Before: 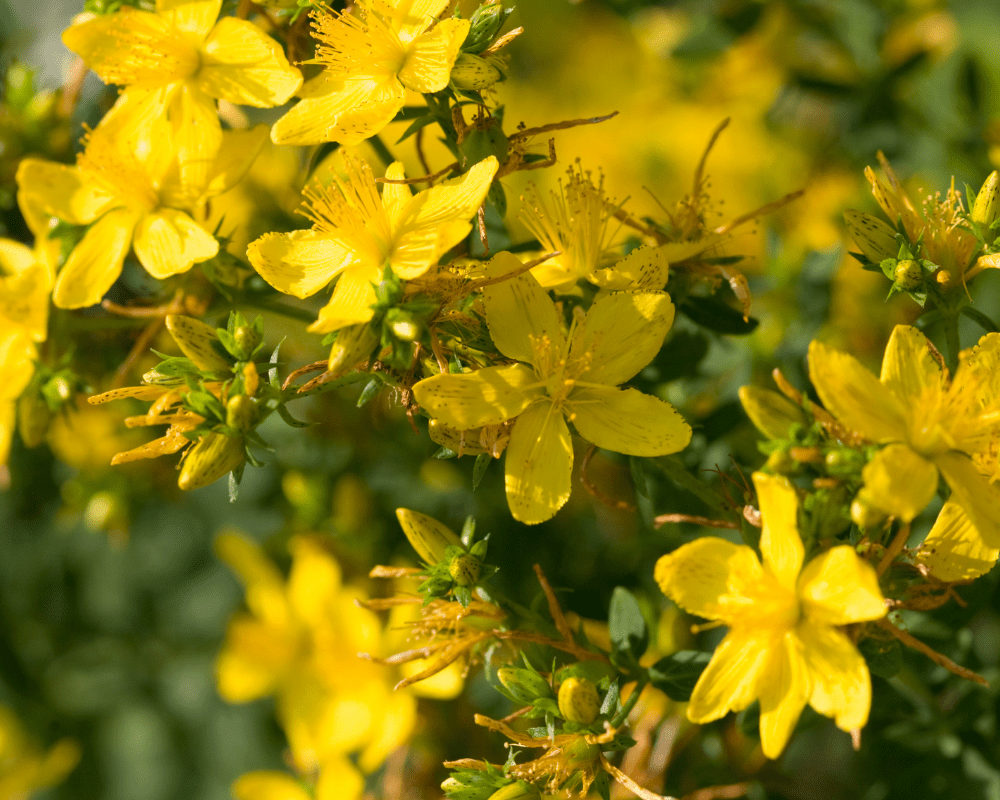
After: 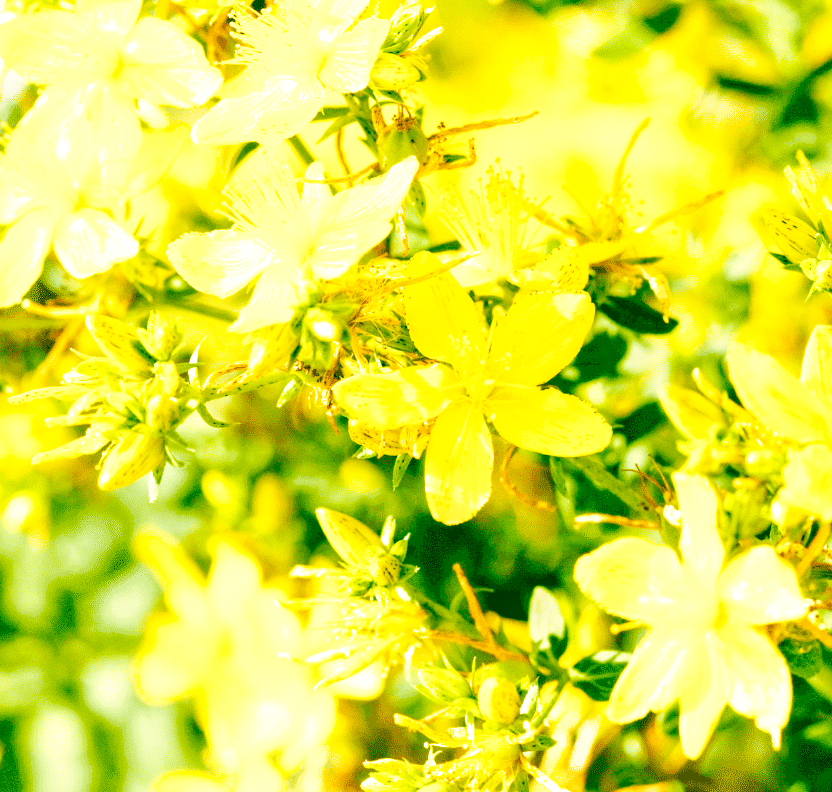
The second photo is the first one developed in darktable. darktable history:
sharpen: radius 2.883, amount 0.868, threshold 47.523
exposure: black level correction 0, exposure 1.1 EV, compensate highlight preservation false
base curve: curves: ch0 [(0, 0.003) (0.001, 0.002) (0.006, 0.004) (0.02, 0.022) (0.048, 0.086) (0.094, 0.234) (0.162, 0.431) (0.258, 0.629) (0.385, 0.8) (0.548, 0.918) (0.751, 0.988) (1, 1)], preserve colors none
crop: left 8.026%, right 7.374%
tone curve: curves: ch0 [(0, 0) (0.003, 0) (0.011, 0.002) (0.025, 0.004) (0.044, 0.007) (0.069, 0.015) (0.1, 0.025) (0.136, 0.04) (0.177, 0.09) (0.224, 0.152) (0.277, 0.239) (0.335, 0.335) (0.399, 0.43) (0.468, 0.524) (0.543, 0.621) (0.623, 0.712) (0.709, 0.789) (0.801, 0.871) (0.898, 0.951) (1, 1)], preserve colors none
contrast brightness saturation: contrast 0.03, brightness 0.06, saturation 0.13
local contrast: on, module defaults
